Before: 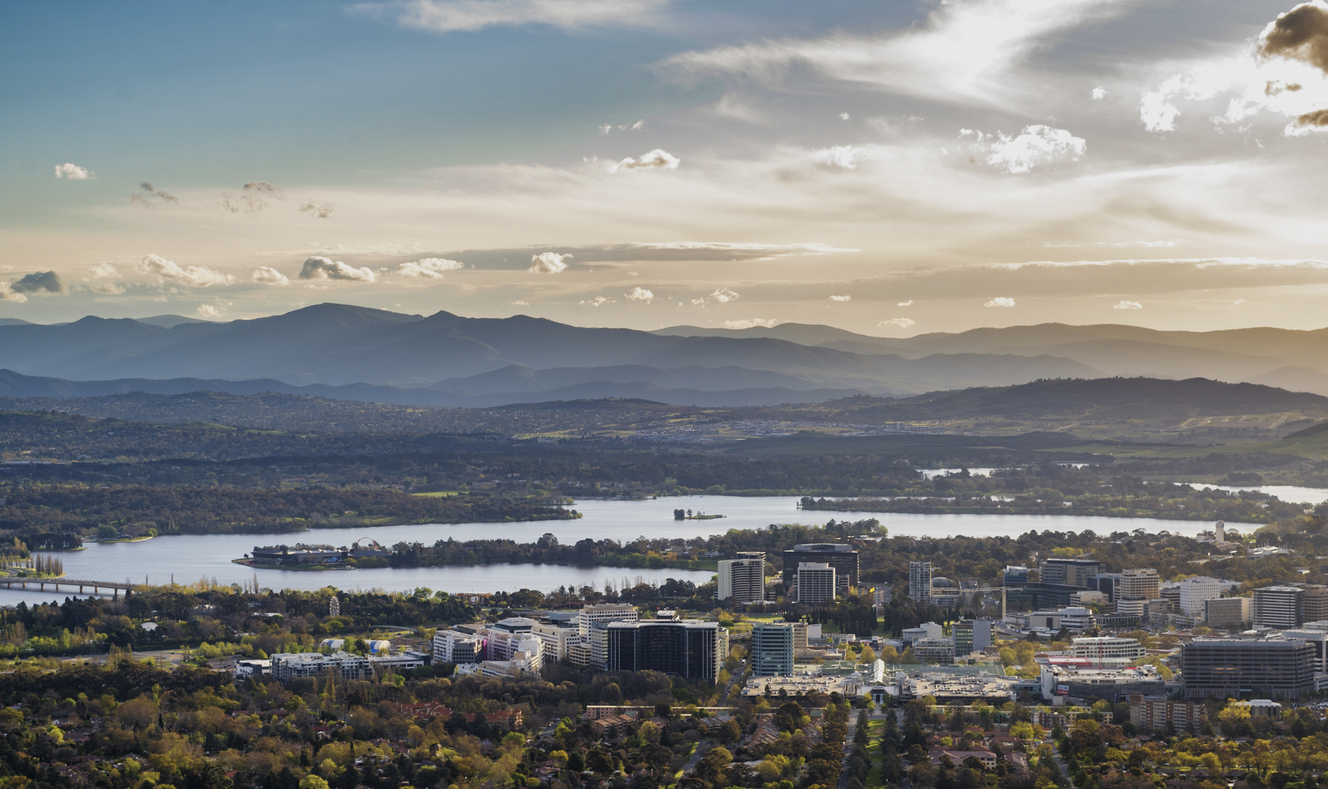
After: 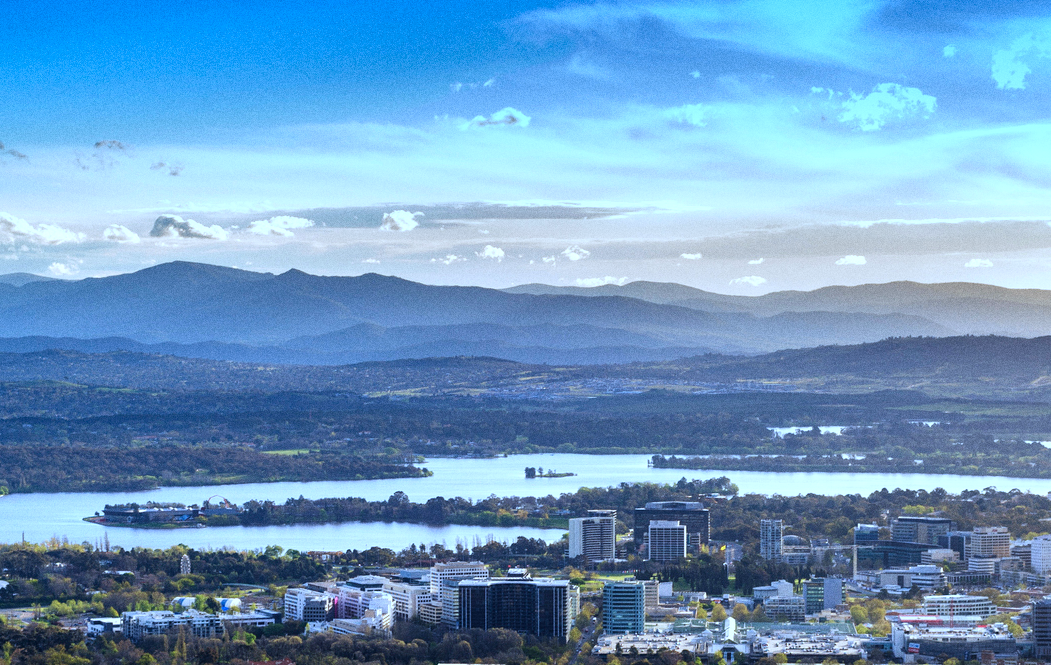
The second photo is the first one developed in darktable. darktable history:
white balance: red 0.871, blue 1.249
exposure: exposure 0.564 EV, compensate highlight preservation false
graduated density: density 2.02 EV, hardness 44%, rotation 0.374°, offset 8.21, hue 208.8°, saturation 97%
grain: coarseness 0.09 ISO
local contrast: highlights 100%, shadows 100%, detail 120%, midtone range 0.2
crop: left 11.225%, top 5.381%, right 9.565%, bottom 10.314%
